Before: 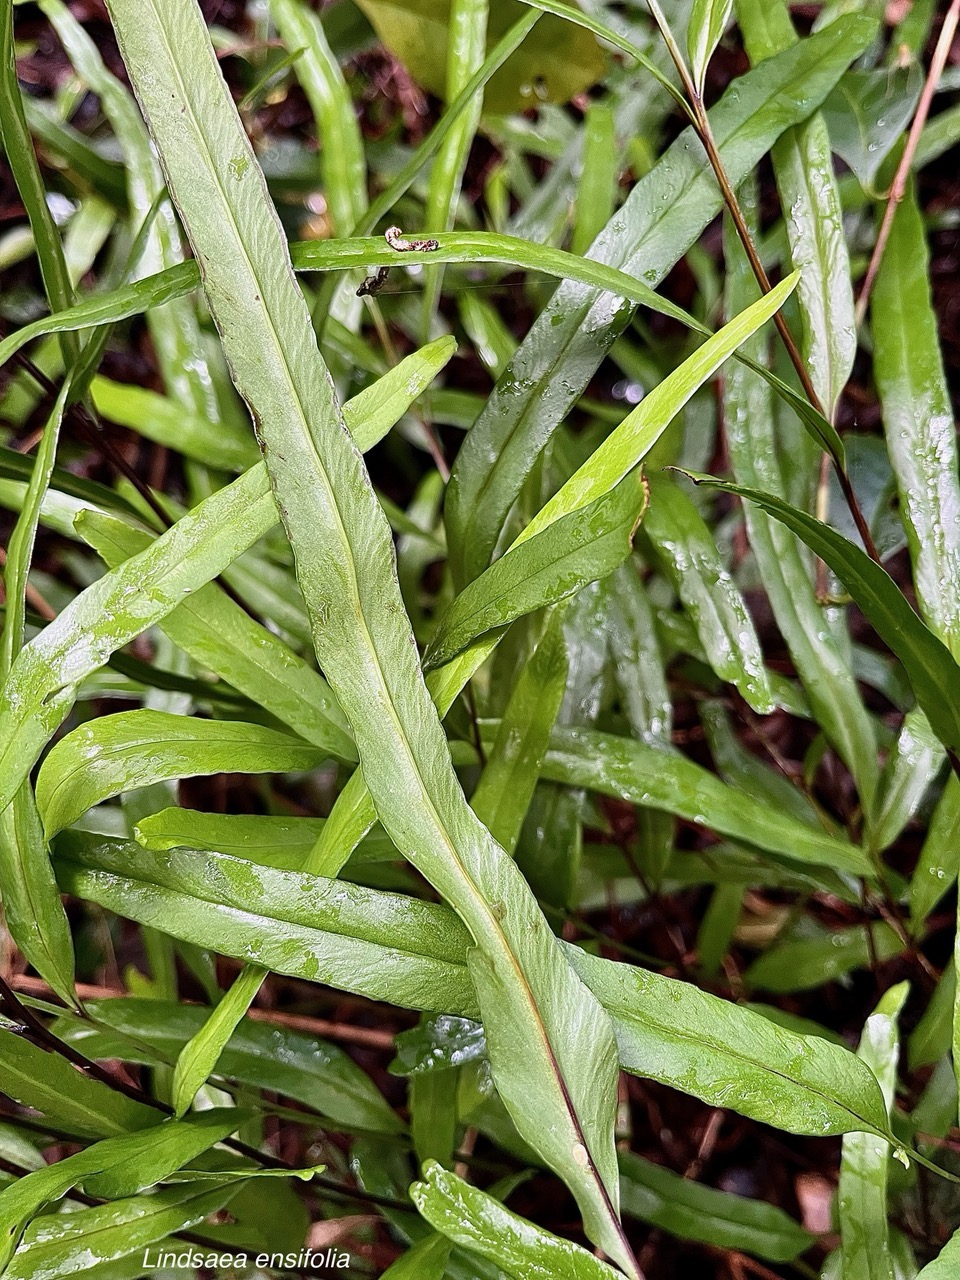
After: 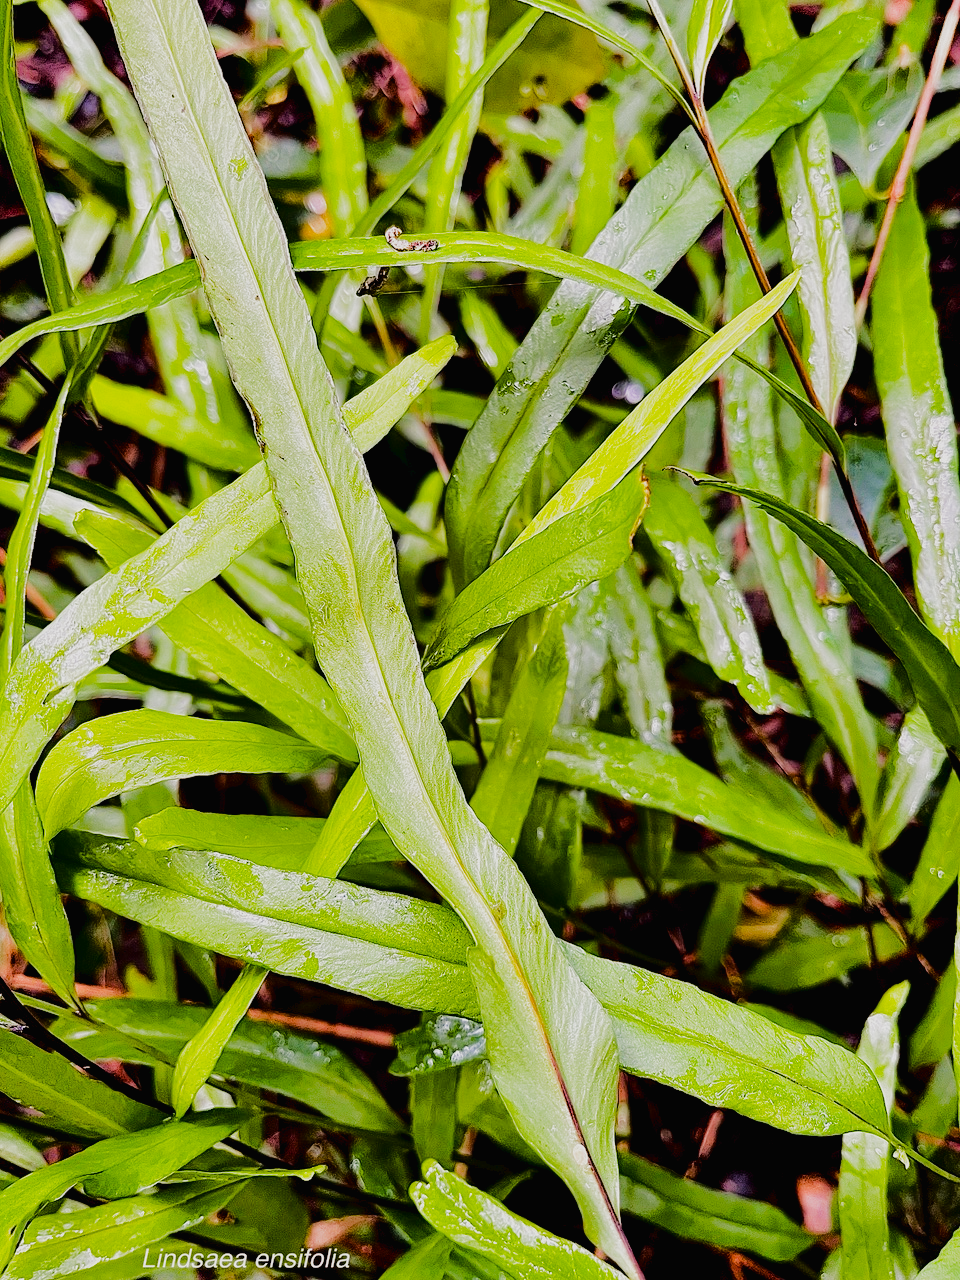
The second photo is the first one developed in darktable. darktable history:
tone curve: curves: ch0 [(0, 0) (0.003, 0.019) (0.011, 0.019) (0.025, 0.023) (0.044, 0.032) (0.069, 0.046) (0.1, 0.073) (0.136, 0.129) (0.177, 0.207) (0.224, 0.295) (0.277, 0.394) (0.335, 0.48) (0.399, 0.524) (0.468, 0.575) (0.543, 0.628) (0.623, 0.684) (0.709, 0.739) (0.801, 0.808) (0.898, 0.9) (1, 1)]
filmic rgb: black relative exposure -16 EV, white relative exposure 2.94 EV, hardness 10, add noise in highlights 0.002, preserve chrominance no, color science v3 (2019), use custom middle-gray values true, contrast in highlights soft
color balance rgb: highlights gain › chroma 1.102%, highlights gain › hue 60°, global offset › luminance -0.268%, linear chroma grading › global chroma 15.576%, perceptual saturation grading › global saturation 19.892%, global vibrance 20%
